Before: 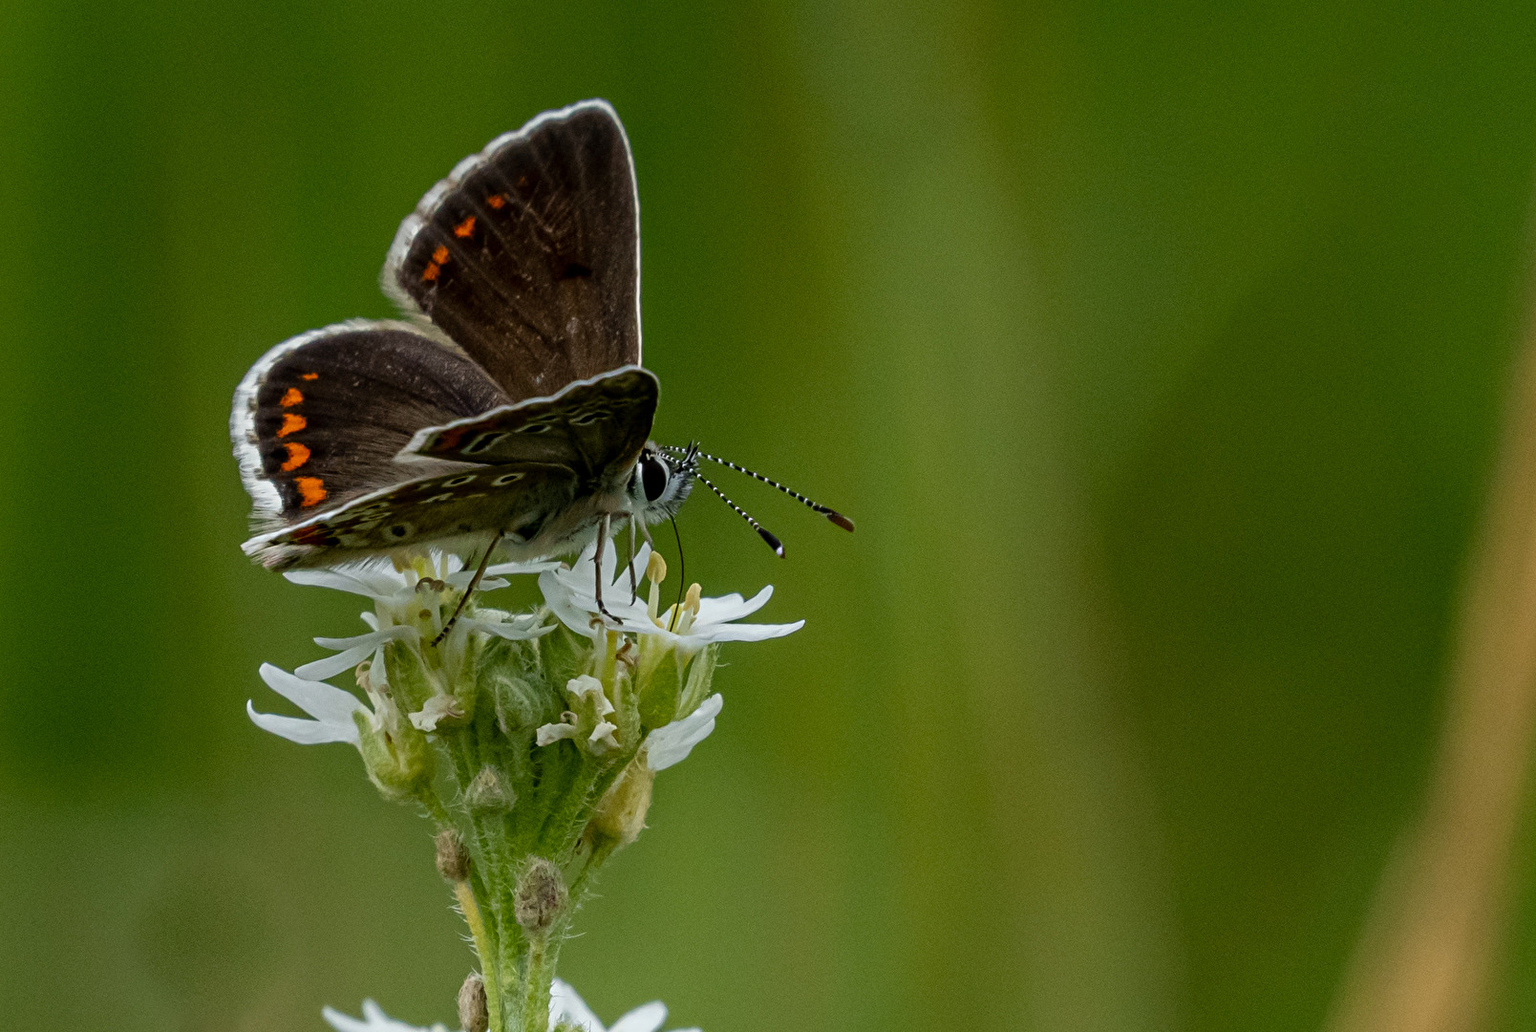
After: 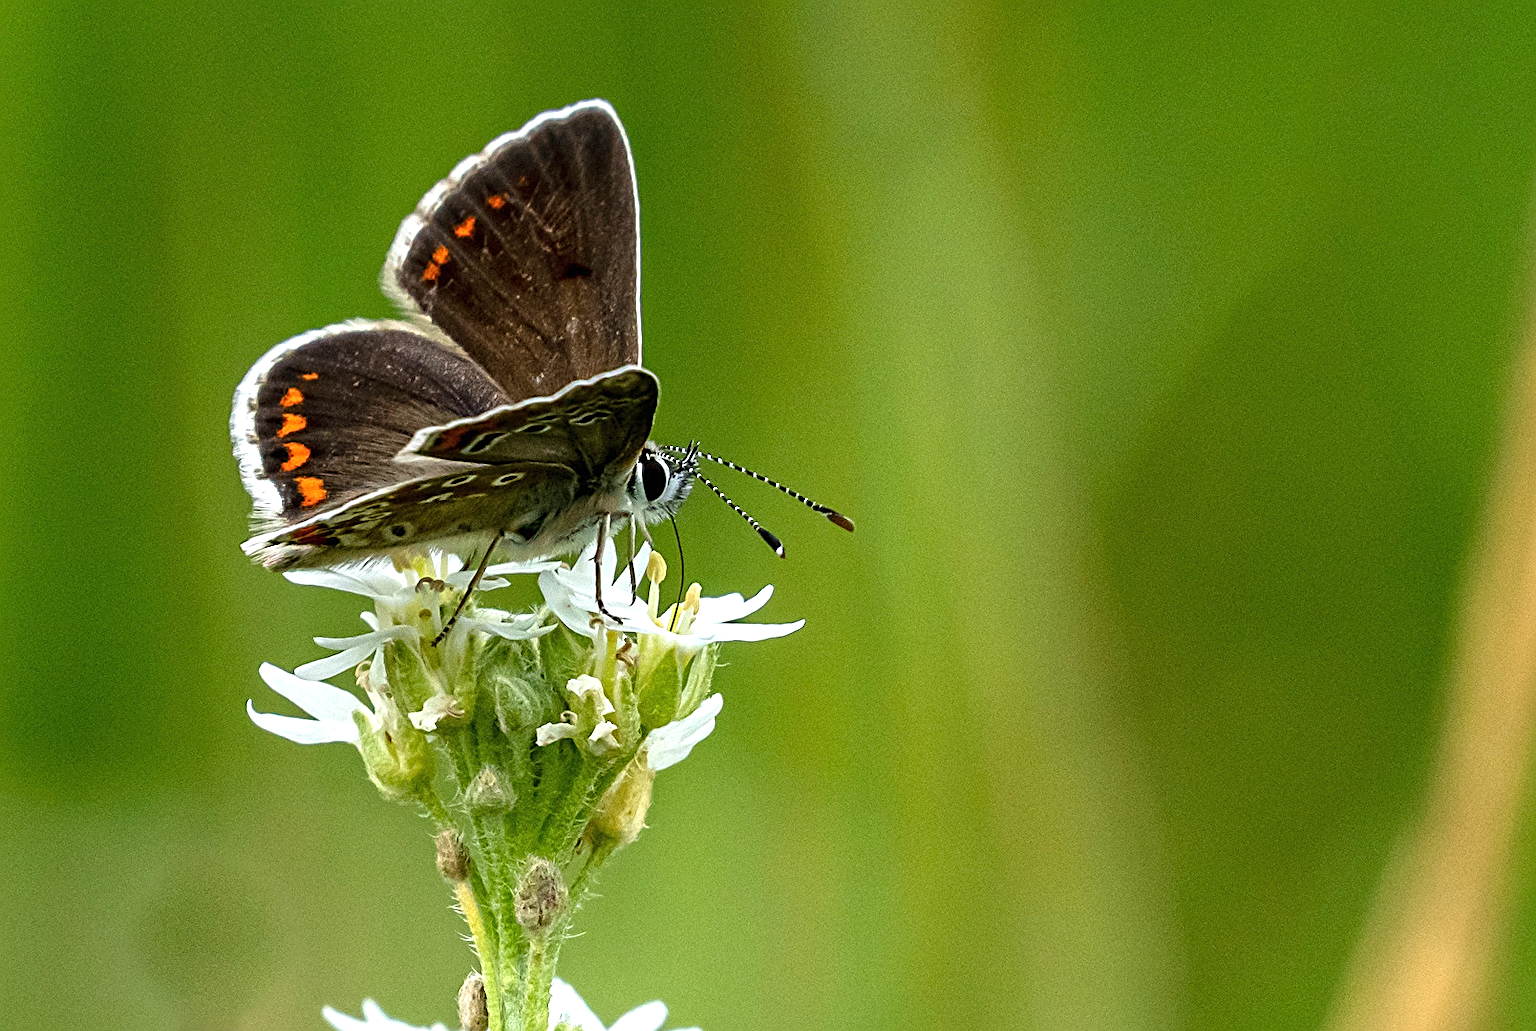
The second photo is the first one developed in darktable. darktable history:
sharpen: on, module defaults
exposure: black level correction 0, exposure 1.199 EV, compensate highlight preservation false
